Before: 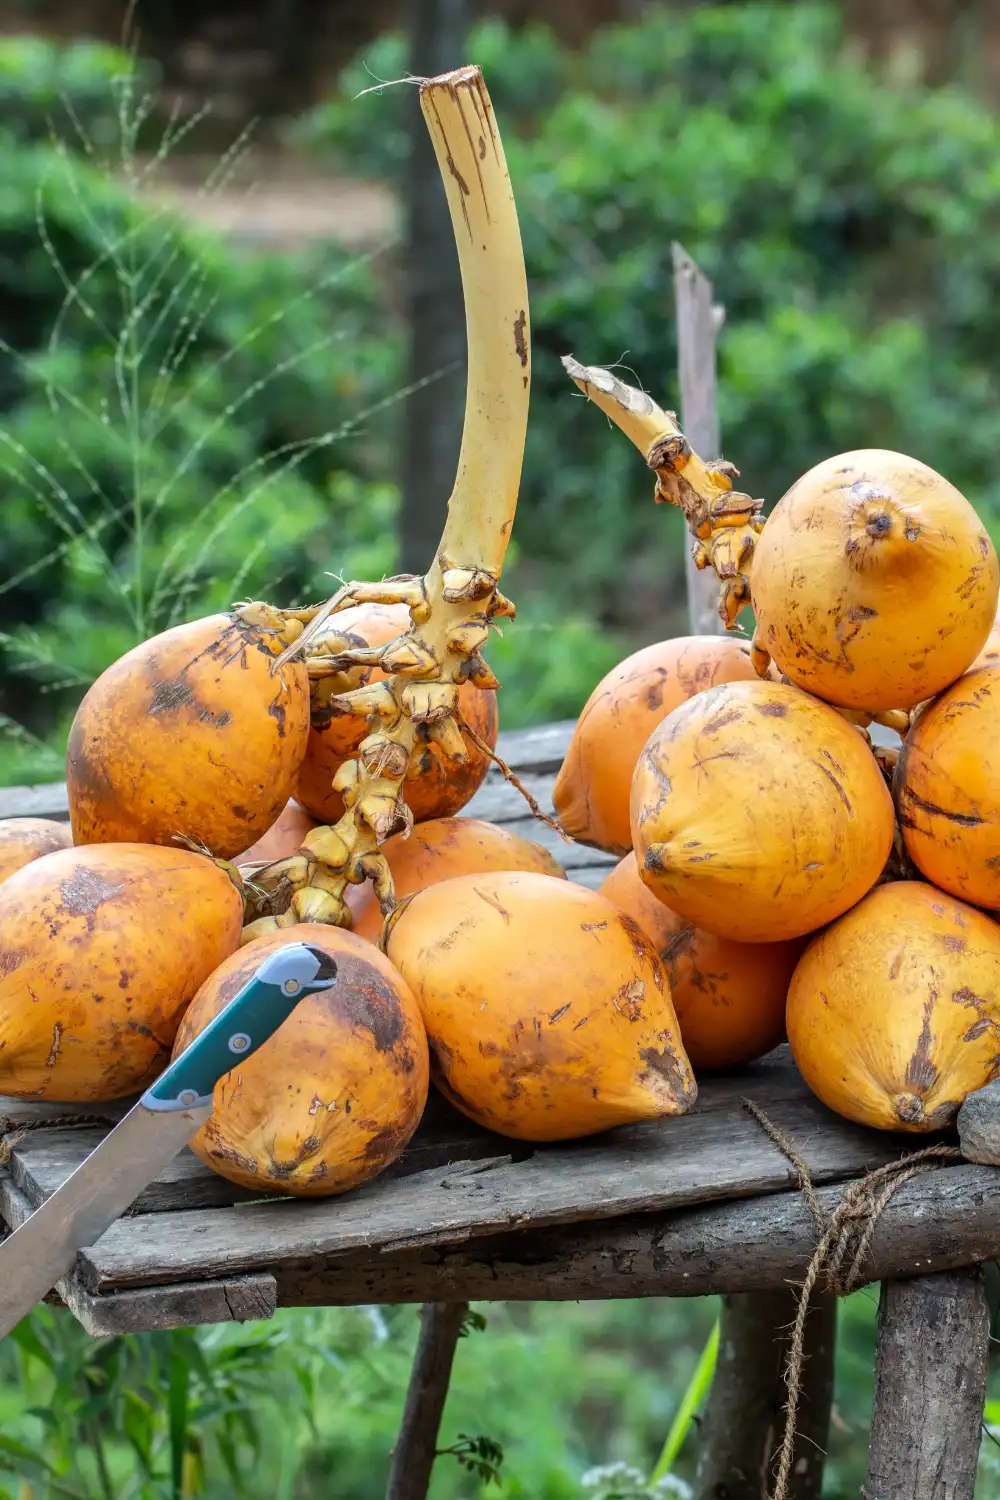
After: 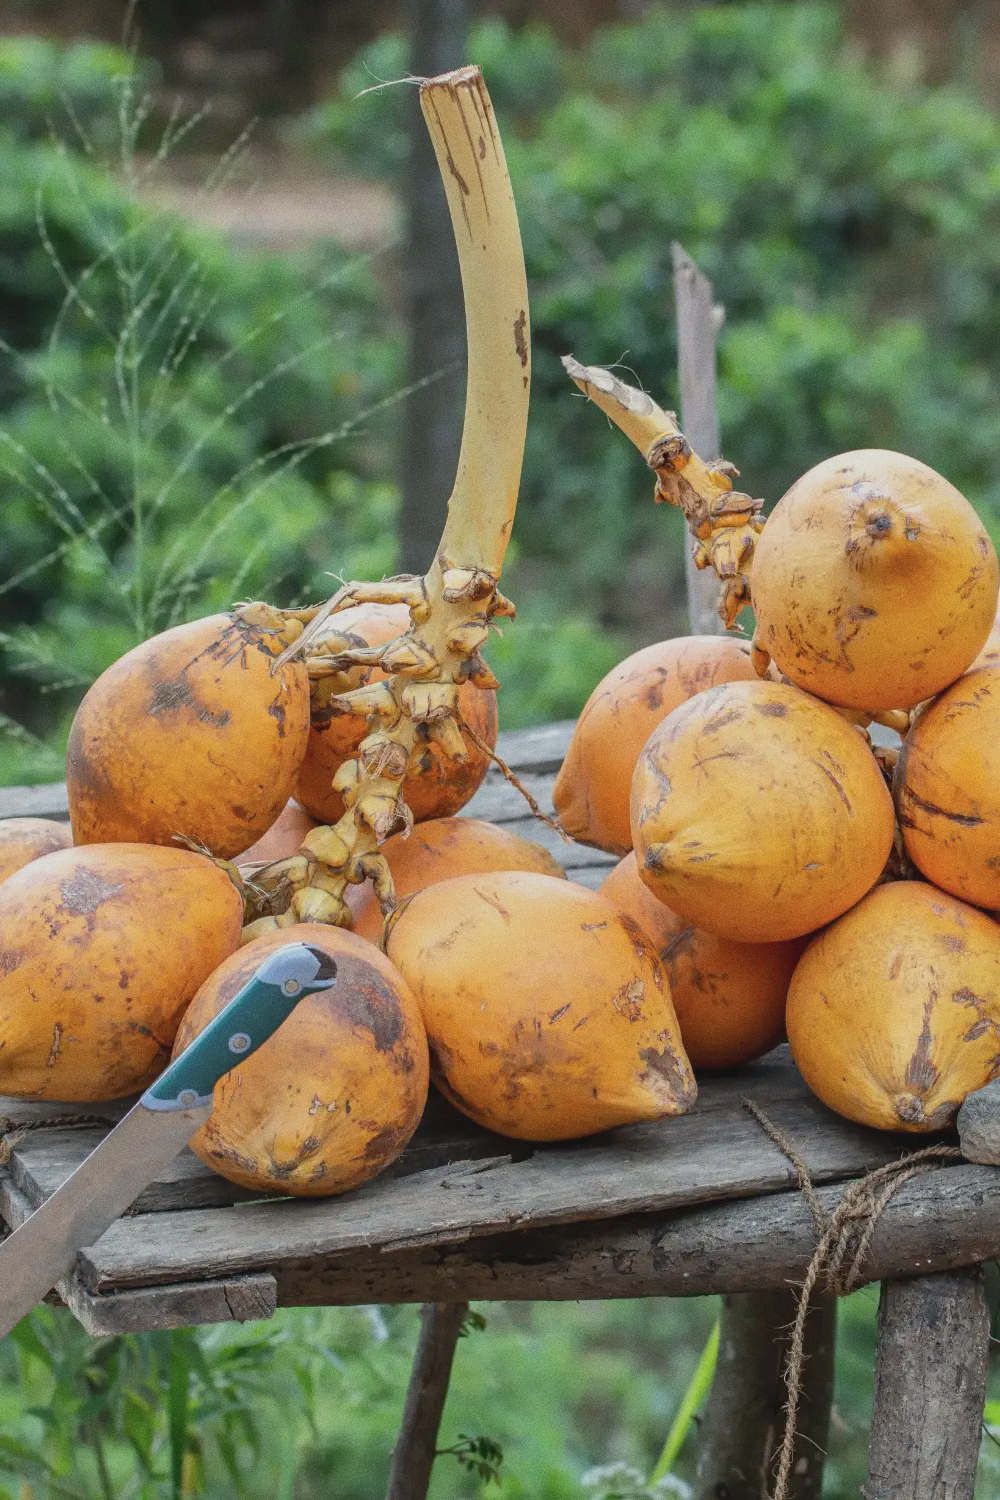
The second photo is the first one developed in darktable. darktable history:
grain: coarseness 0.47 ISO
contrast brightness saturation: contrast -0.1, saturation -0.1
white balance: red 1.009, blue 0.985
color balance: contrast -15%
